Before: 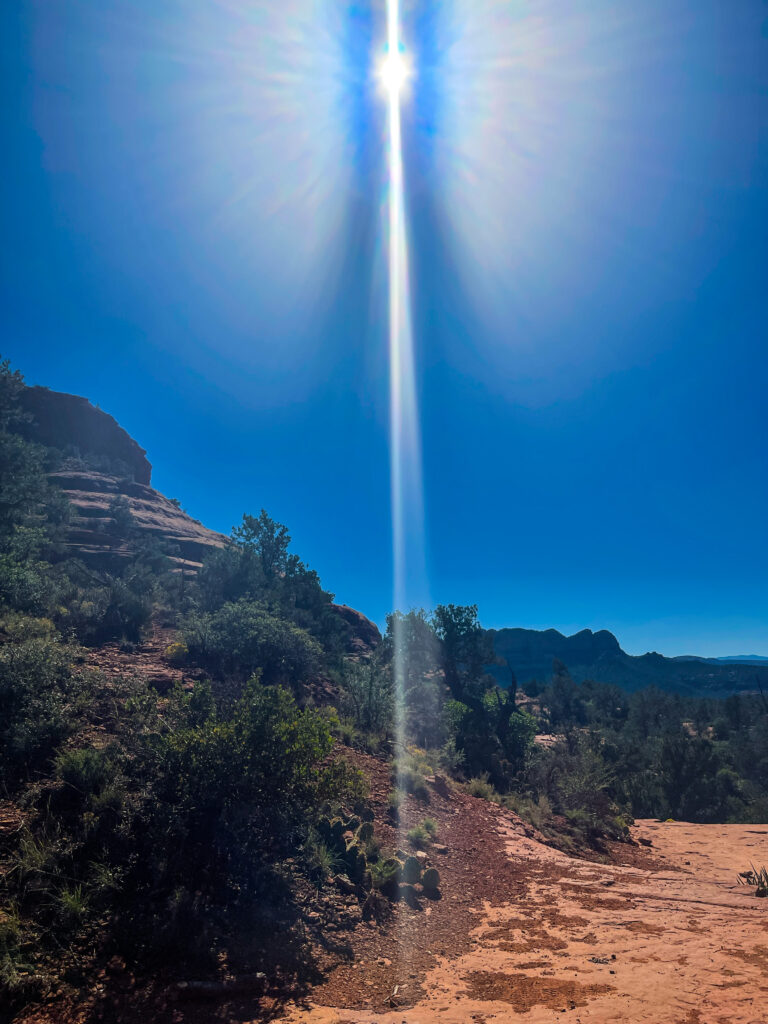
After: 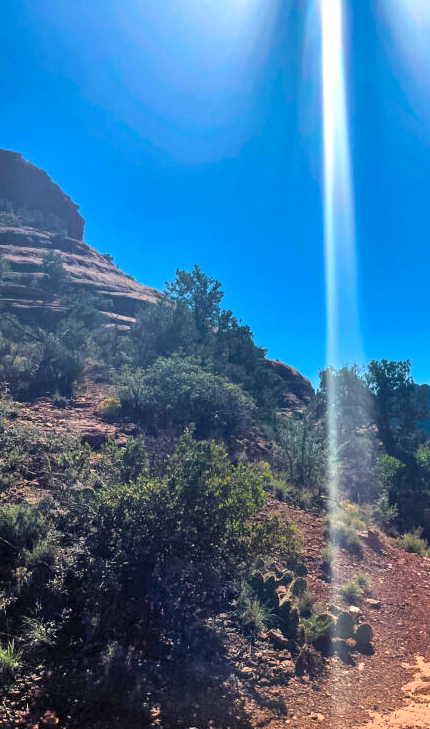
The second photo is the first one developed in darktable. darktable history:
exposure: black level correction 0, exposure 0.89 EV, compensate exposure bias true, compensate highlight preservation false
crop: left 8.827%, top 23.963%, right 35.134%, bottom 4.764%
shadows and highlights: shadows 58.88, soften with gaussian
